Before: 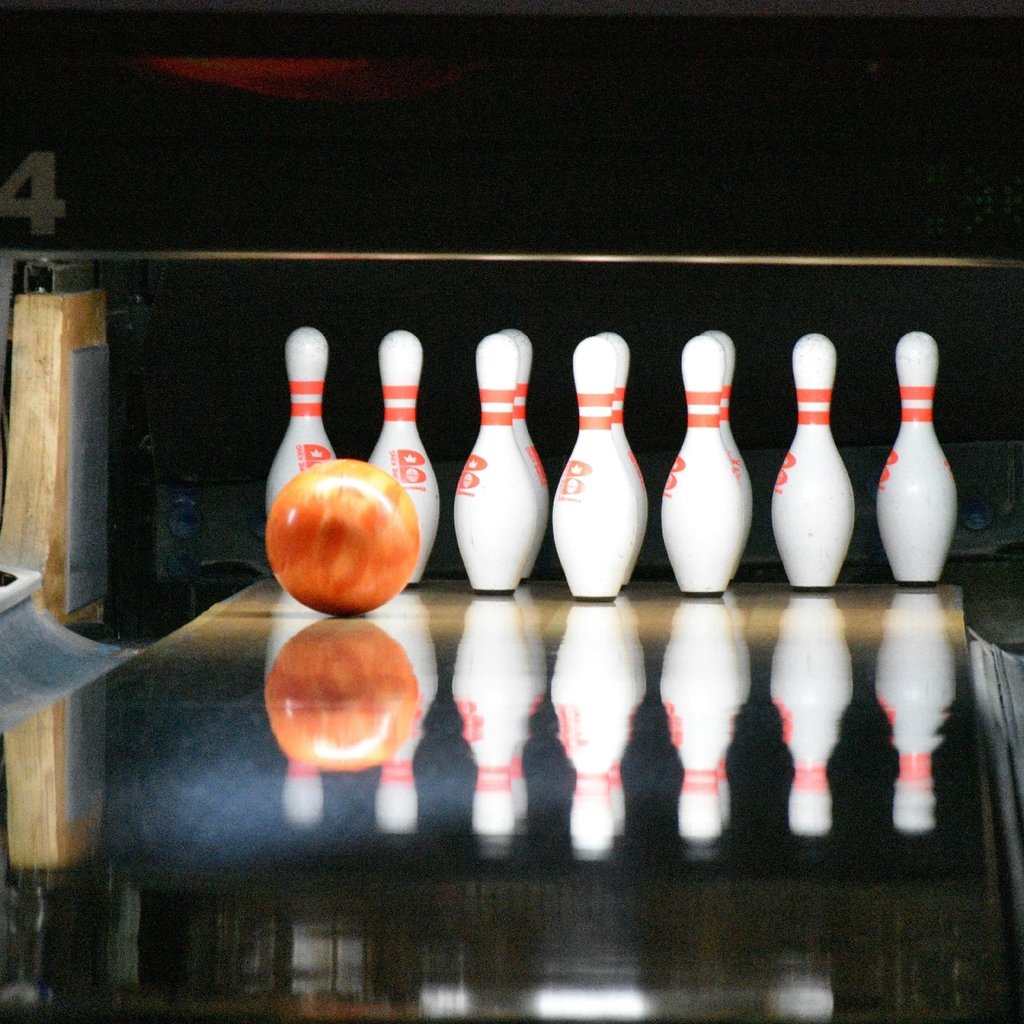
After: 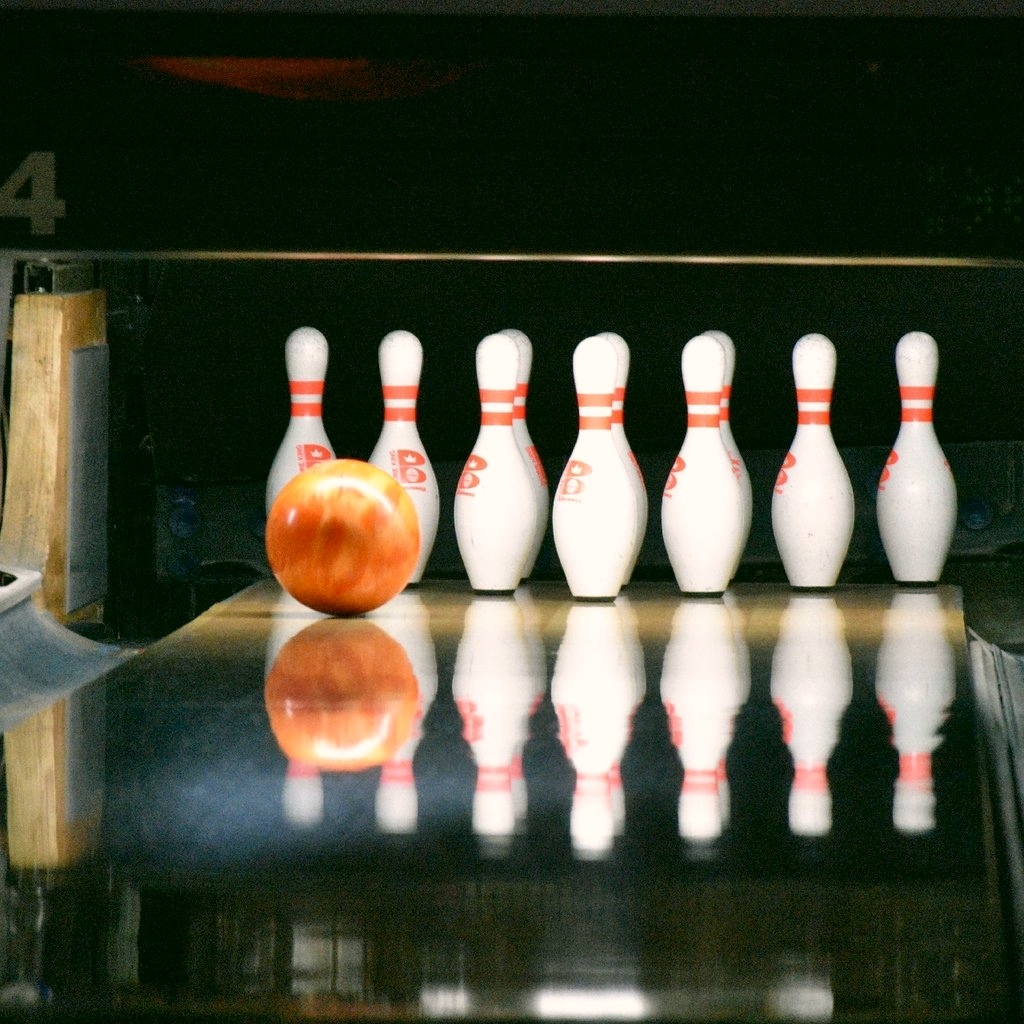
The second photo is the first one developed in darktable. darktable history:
color correction: highlights a* 4.02, highlights b* 4.98, shadows a* -7.55, shadows b* 4.98
